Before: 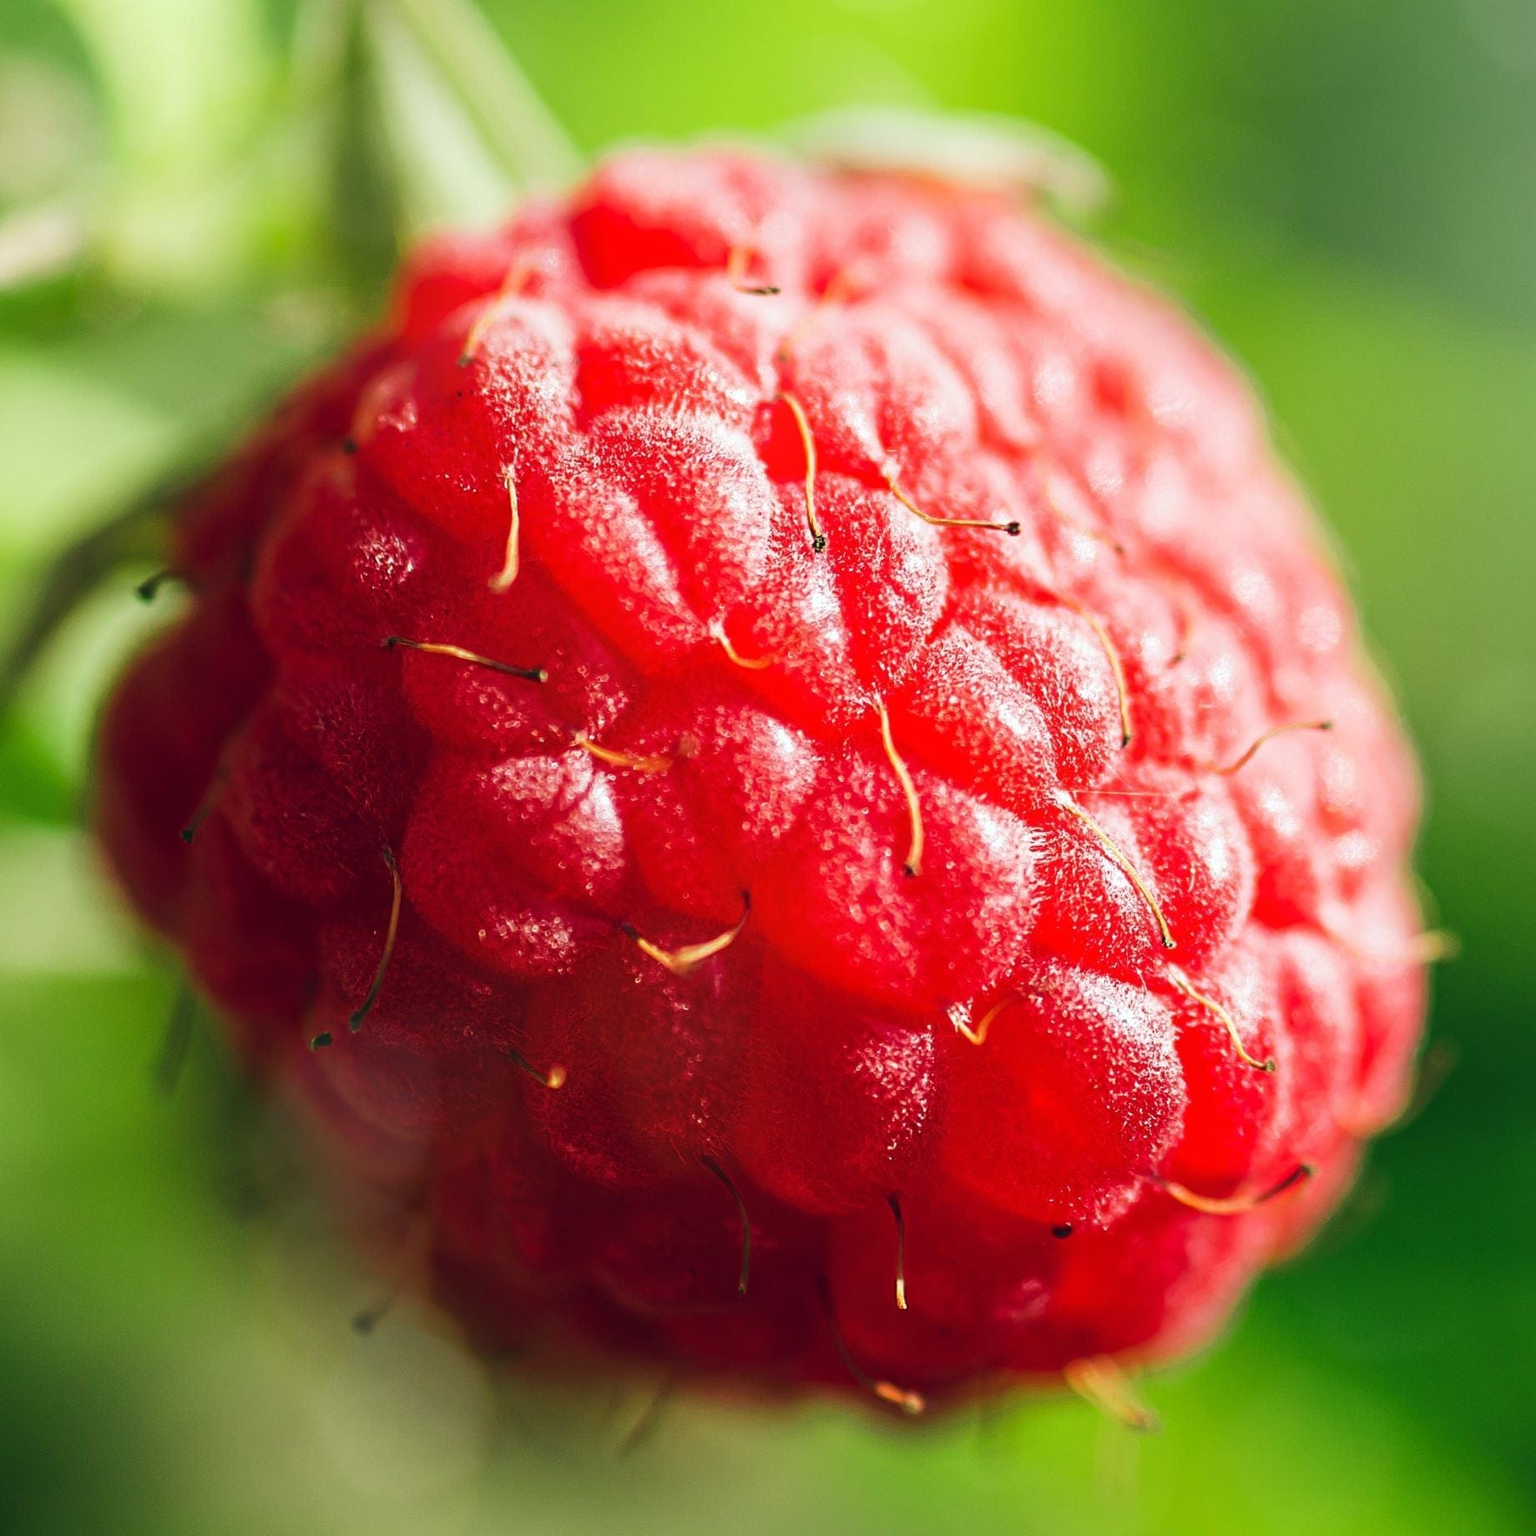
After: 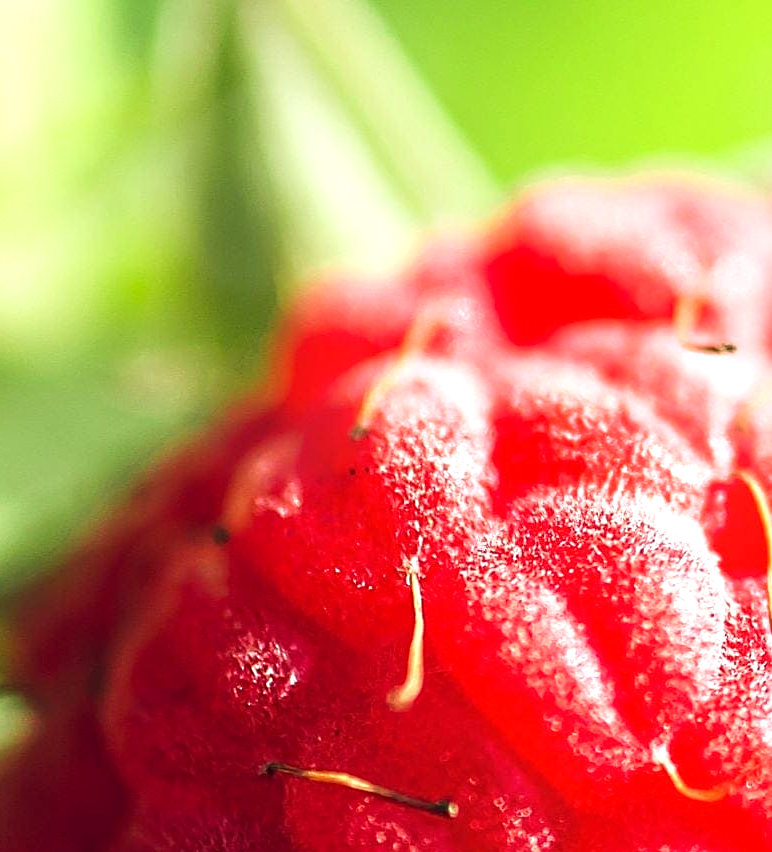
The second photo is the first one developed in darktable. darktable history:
sharpen: on, module defaults
exposure: black level correction 0.001, exposure 0.5 EV, compensate exposure bias true, compensate highlight preservation false
crop and rotate: left 10.817%, top 0.062%, right 47.194%, bottom 53.626%
